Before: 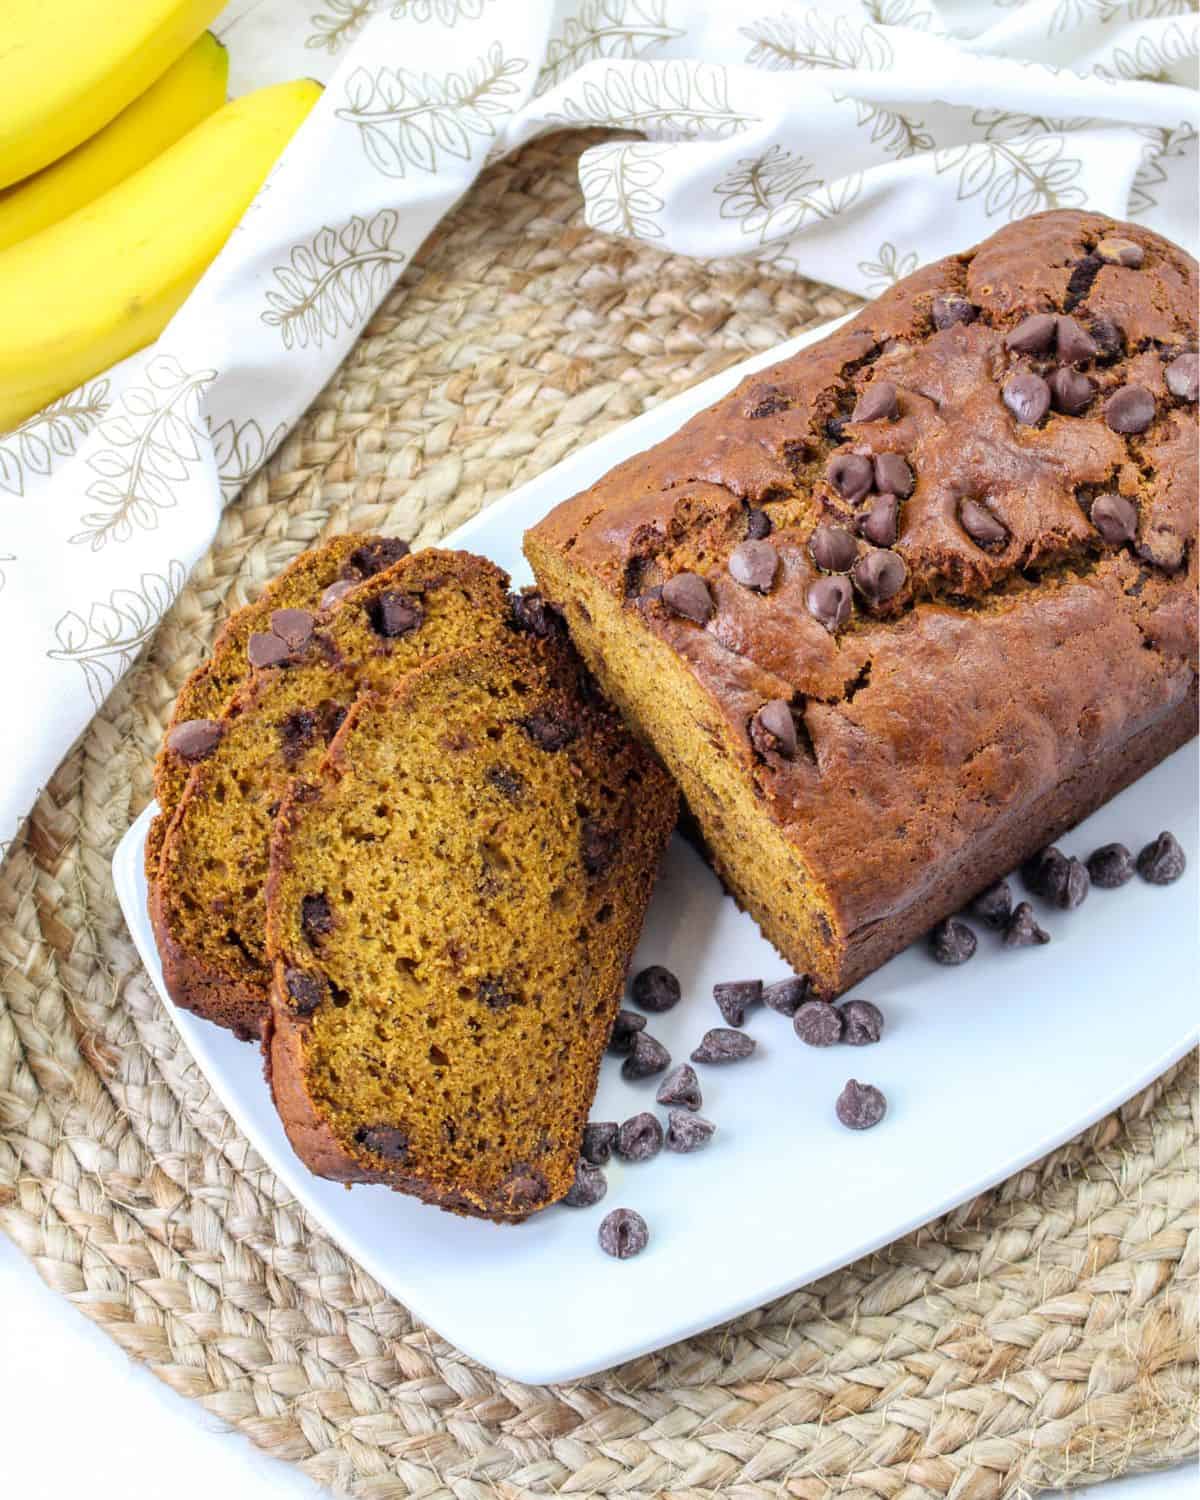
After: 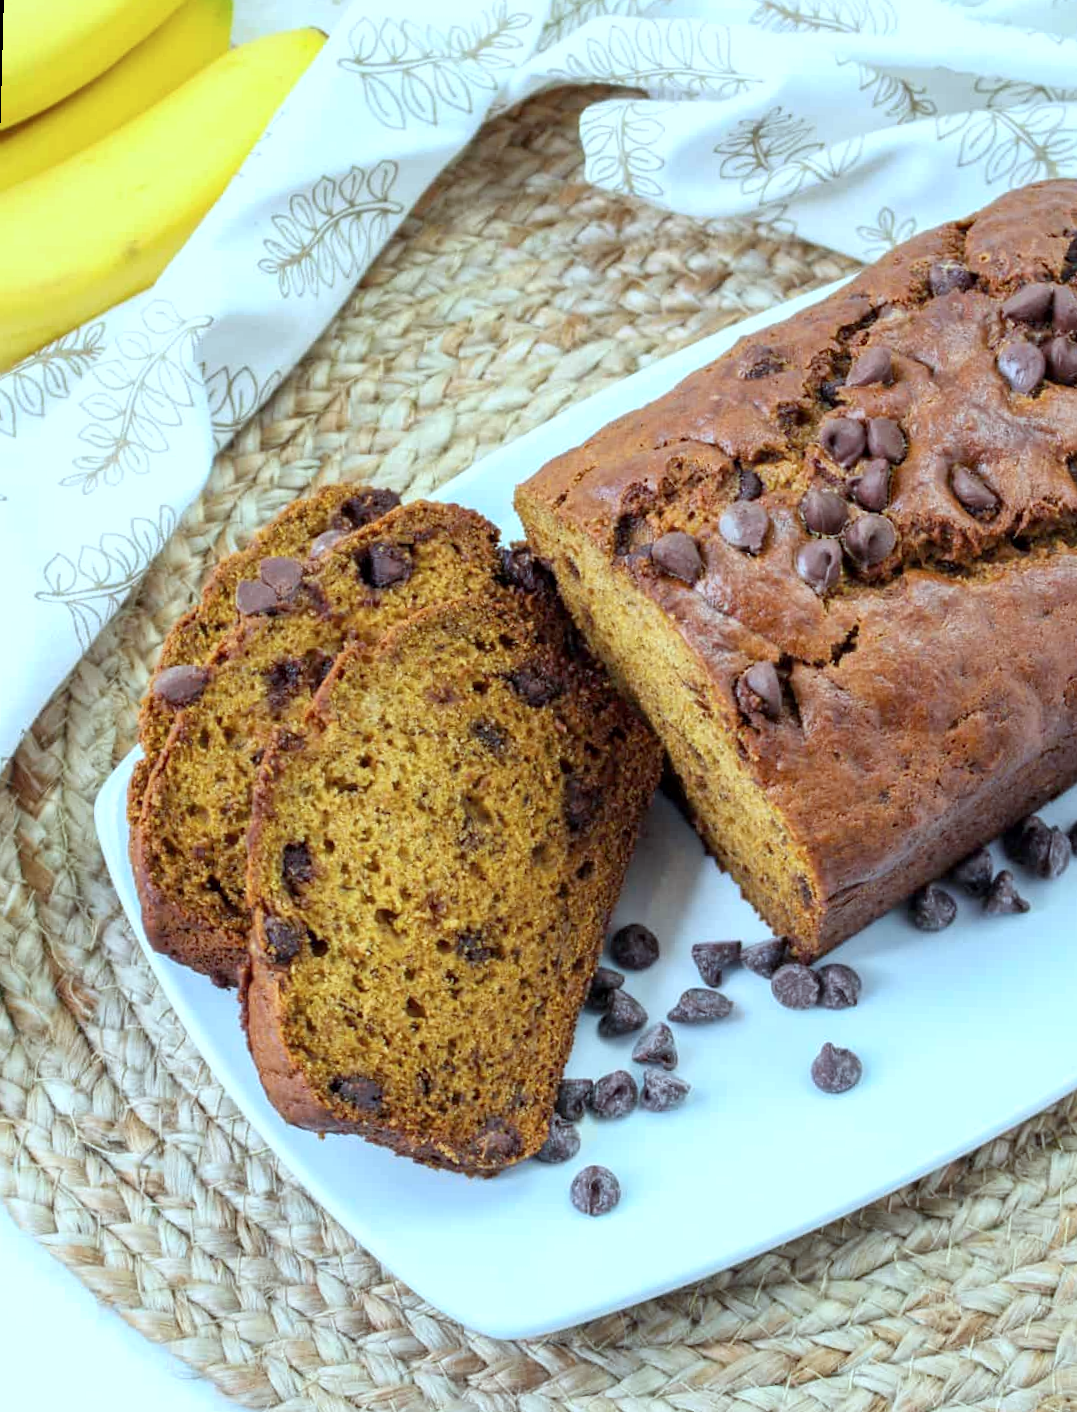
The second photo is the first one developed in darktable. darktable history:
crop and rotate: left 1.088%, right 8.807%
color correction: highlights a* -10.04, highlights b* -10.37
rotate and perspective: rotation 1.57°, crop left 0.018, crop right 0.982, crop top 0.039, crop bottom 0.961
exposure: black level correction 0.001, compensate highlight preservation false
